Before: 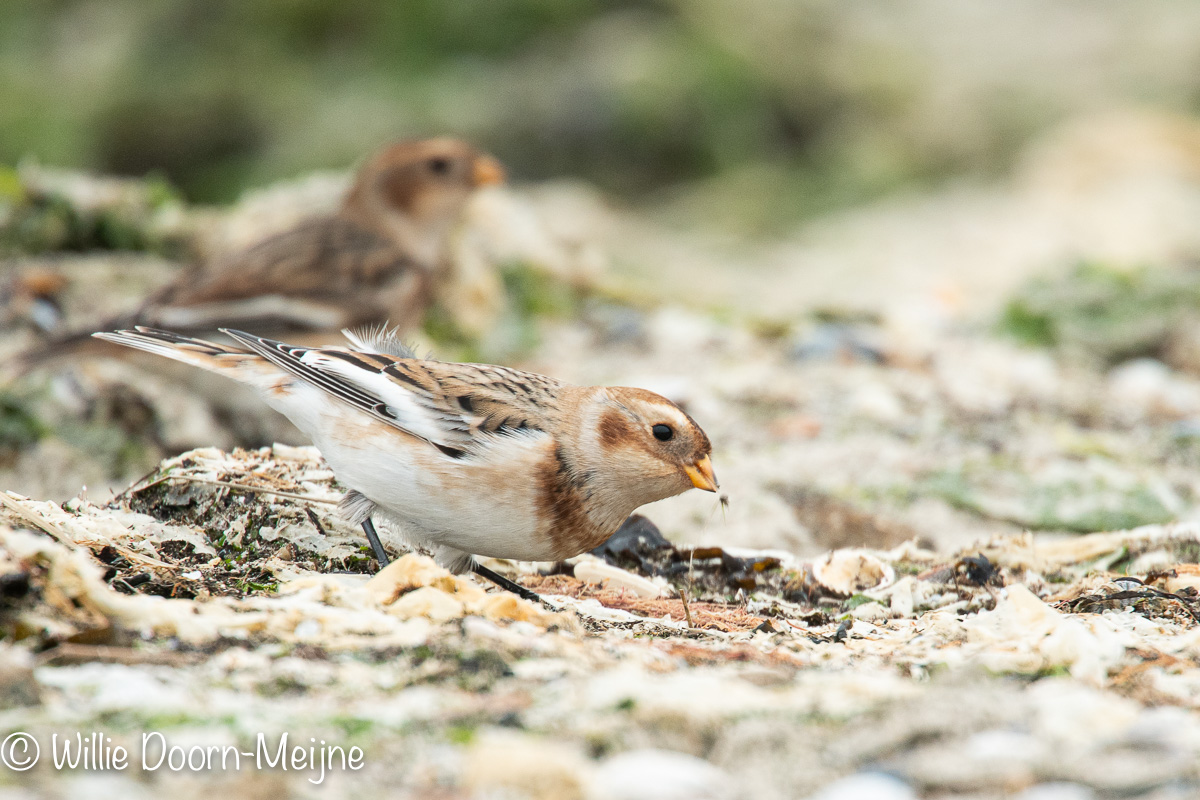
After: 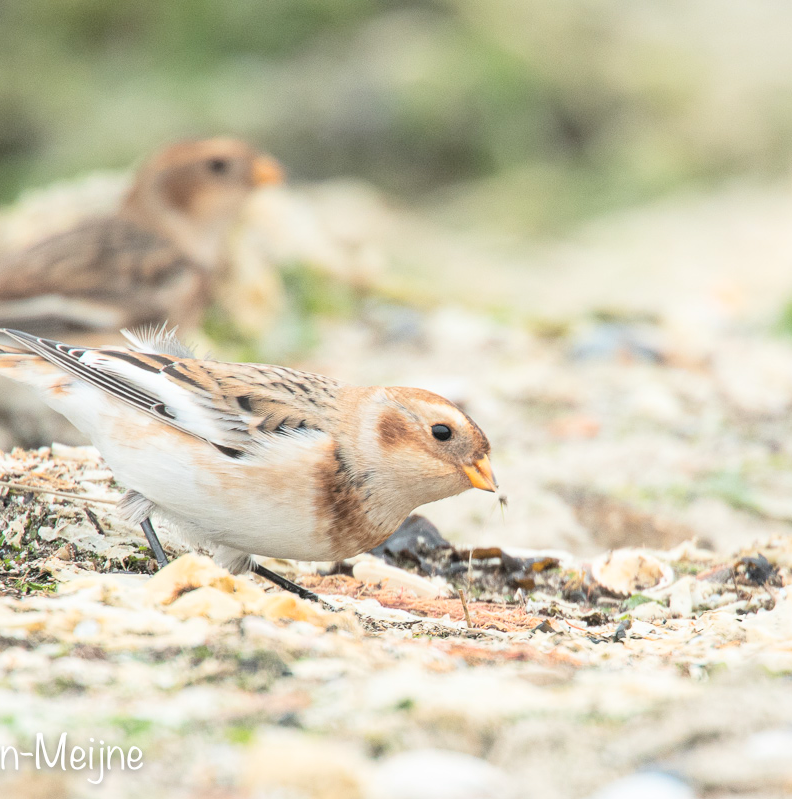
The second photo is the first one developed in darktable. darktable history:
global tonemap: drago (0.7, 100)
crop and rotate: left 18.442%, right 15.508%
